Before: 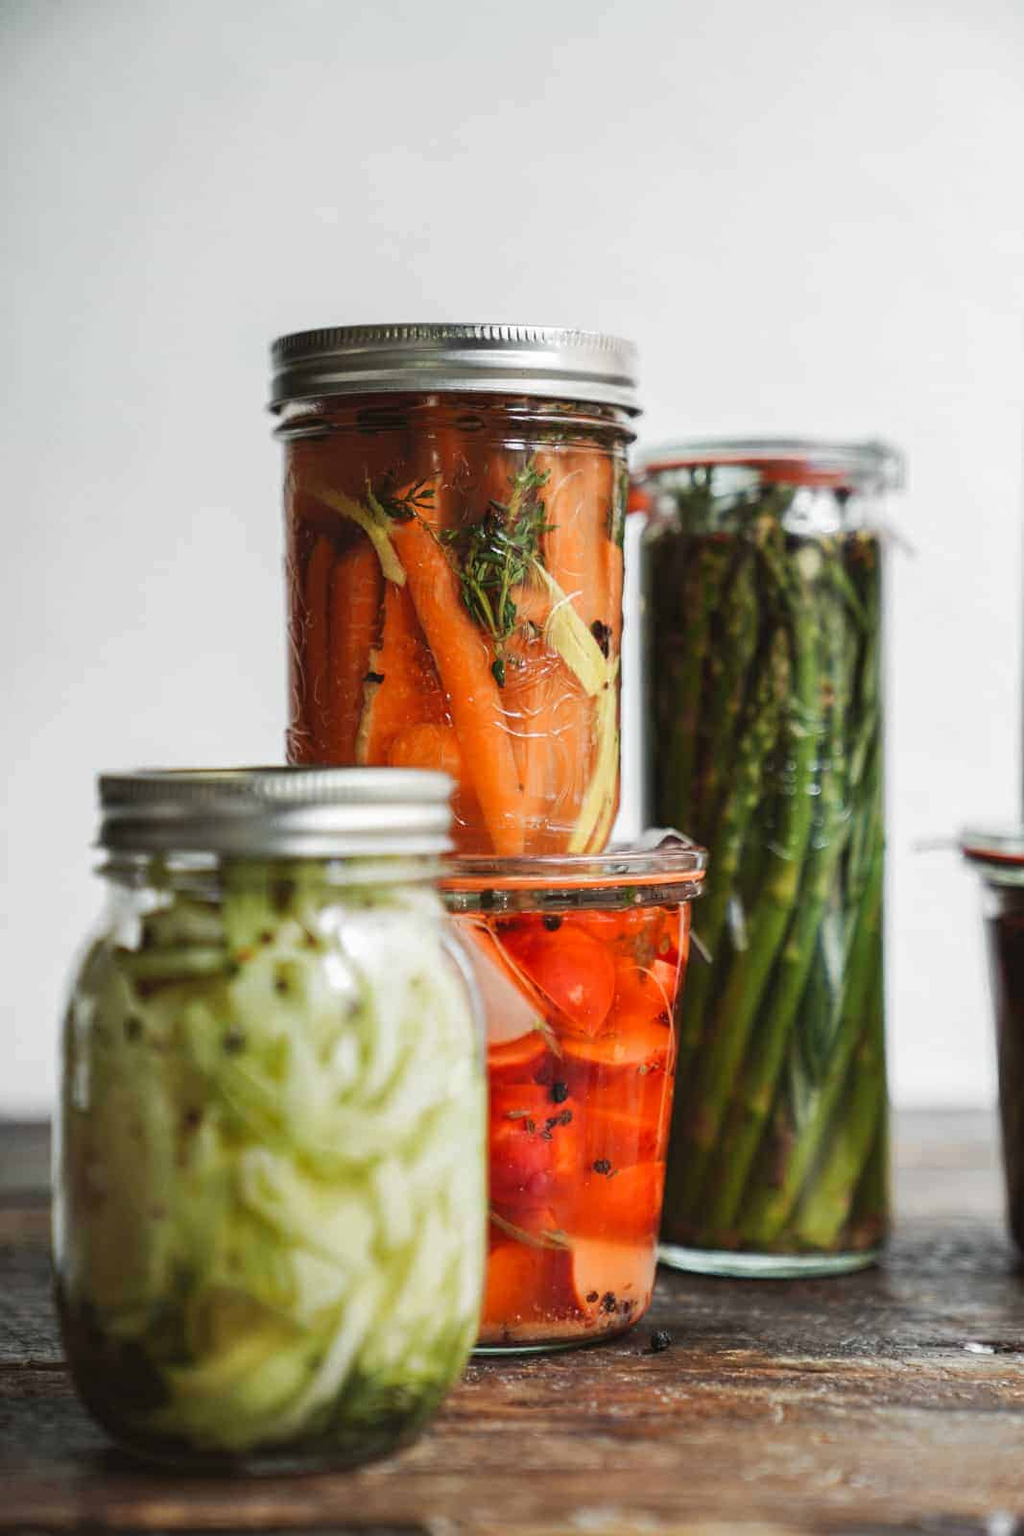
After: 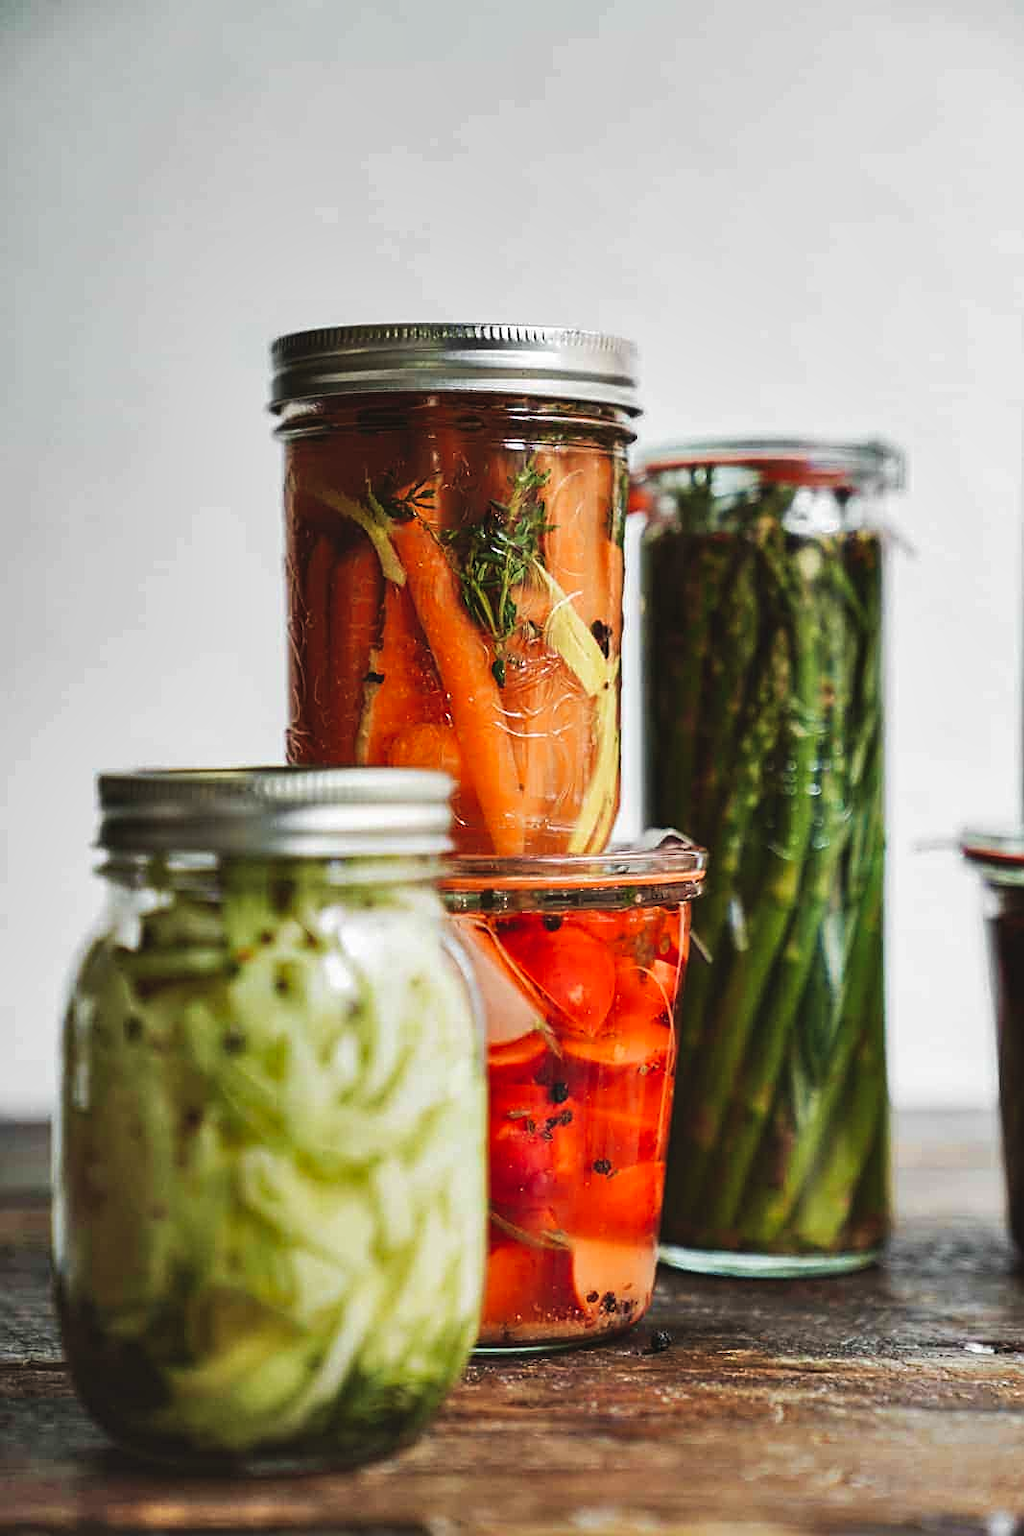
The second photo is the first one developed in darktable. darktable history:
velvia: on, module defaults
shadows and highlights: soften with gaussian
sharpen: on, module defaults
tone curve: curves: ch0 [(0, 0.032) (0.181, 0.152) (0.751, 0.762) (1, 1)], preserve colors none
